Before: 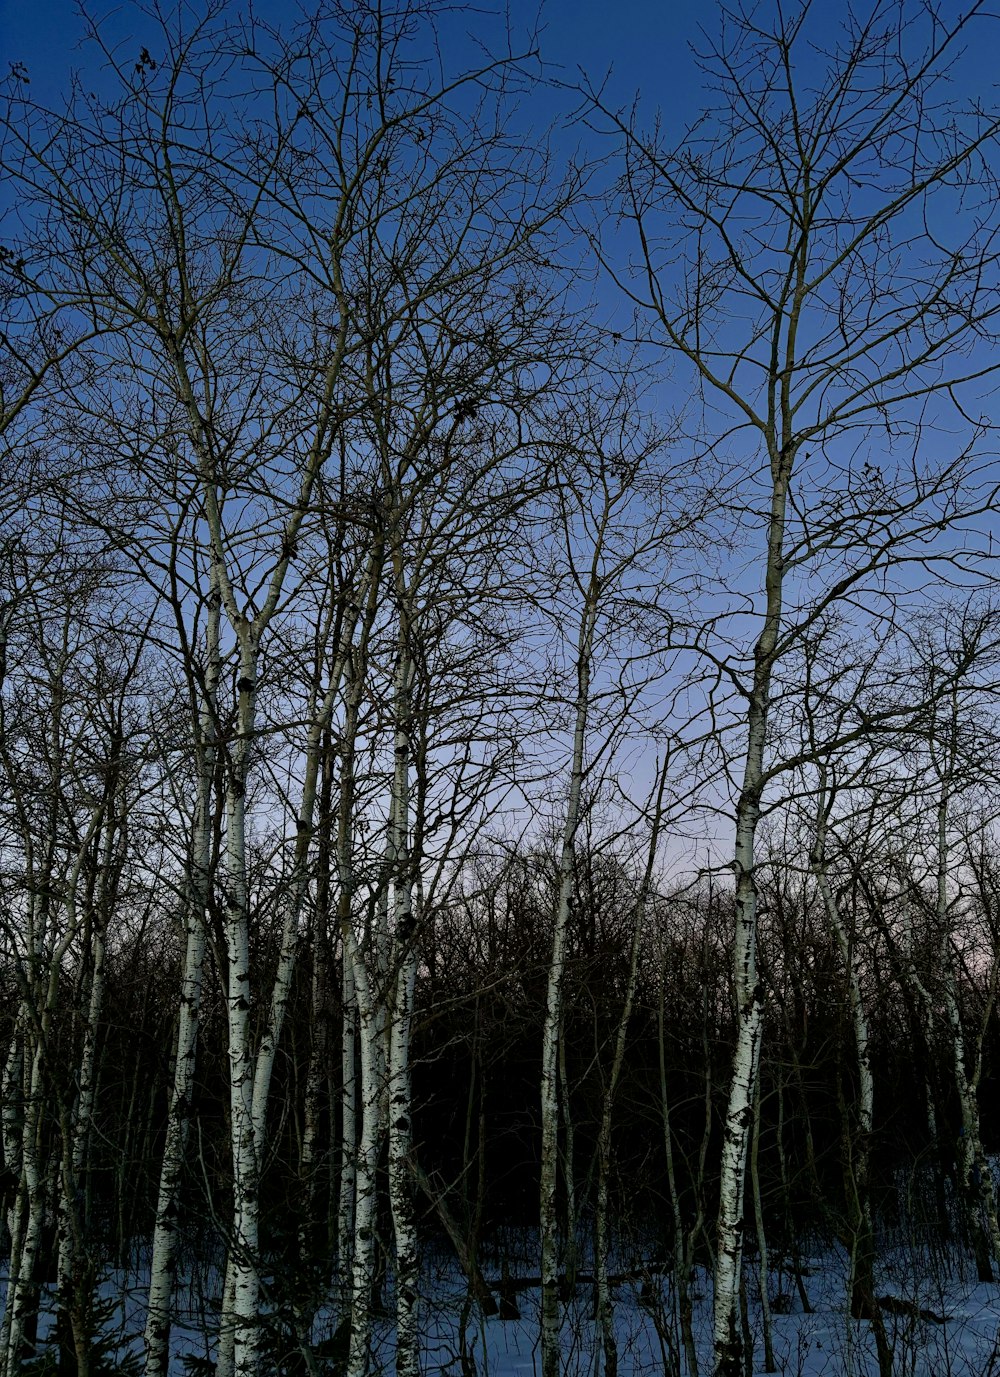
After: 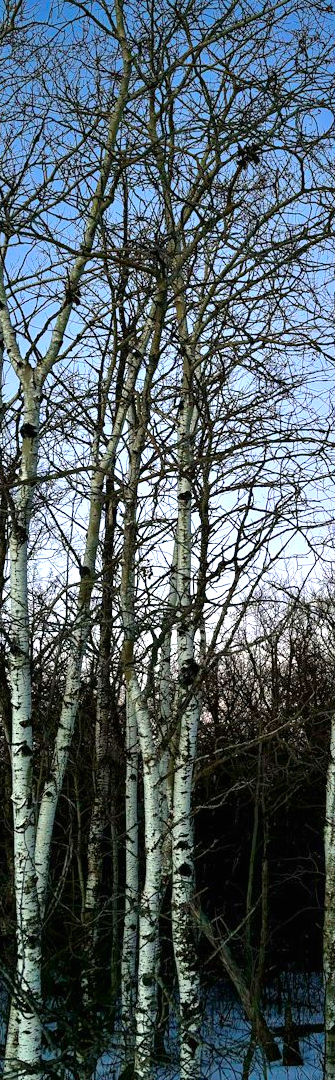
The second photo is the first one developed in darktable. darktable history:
crop and rotate: left 21.77%, top 18.528%, right 44.676%, bottom 2.997%
exposure: black level correction 0, exposure 1.2 EV, compensate exposure bias true, compensate highlight preservation false
